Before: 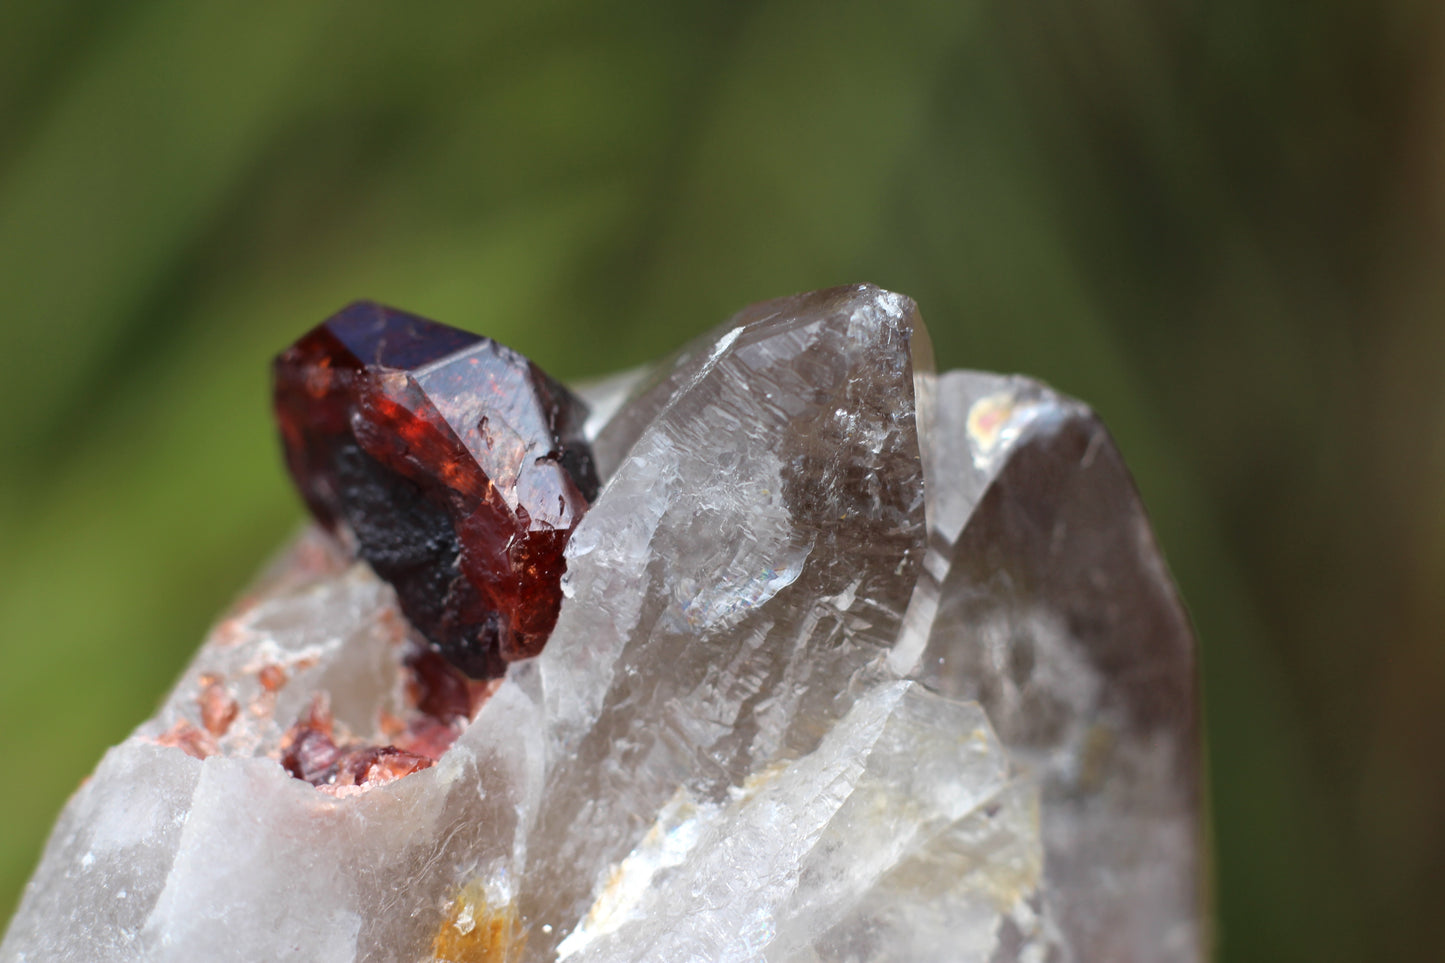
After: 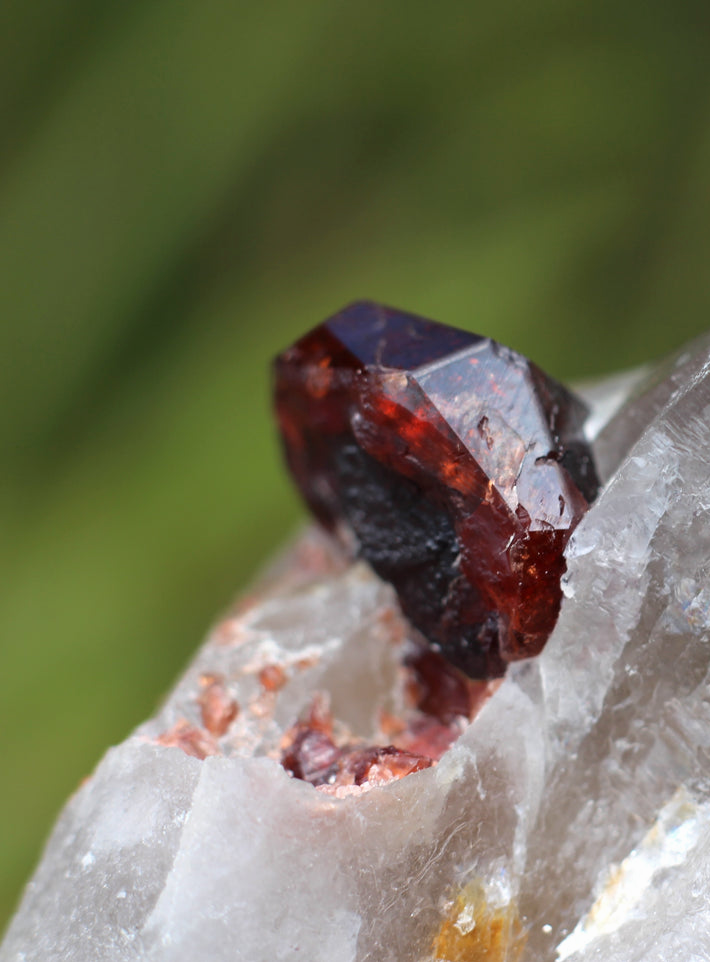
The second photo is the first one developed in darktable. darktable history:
exposure: exposure -0.021 EV, compensate highlight preservation false
crop and rotate: left 0%, top 0%, right 50.845%
